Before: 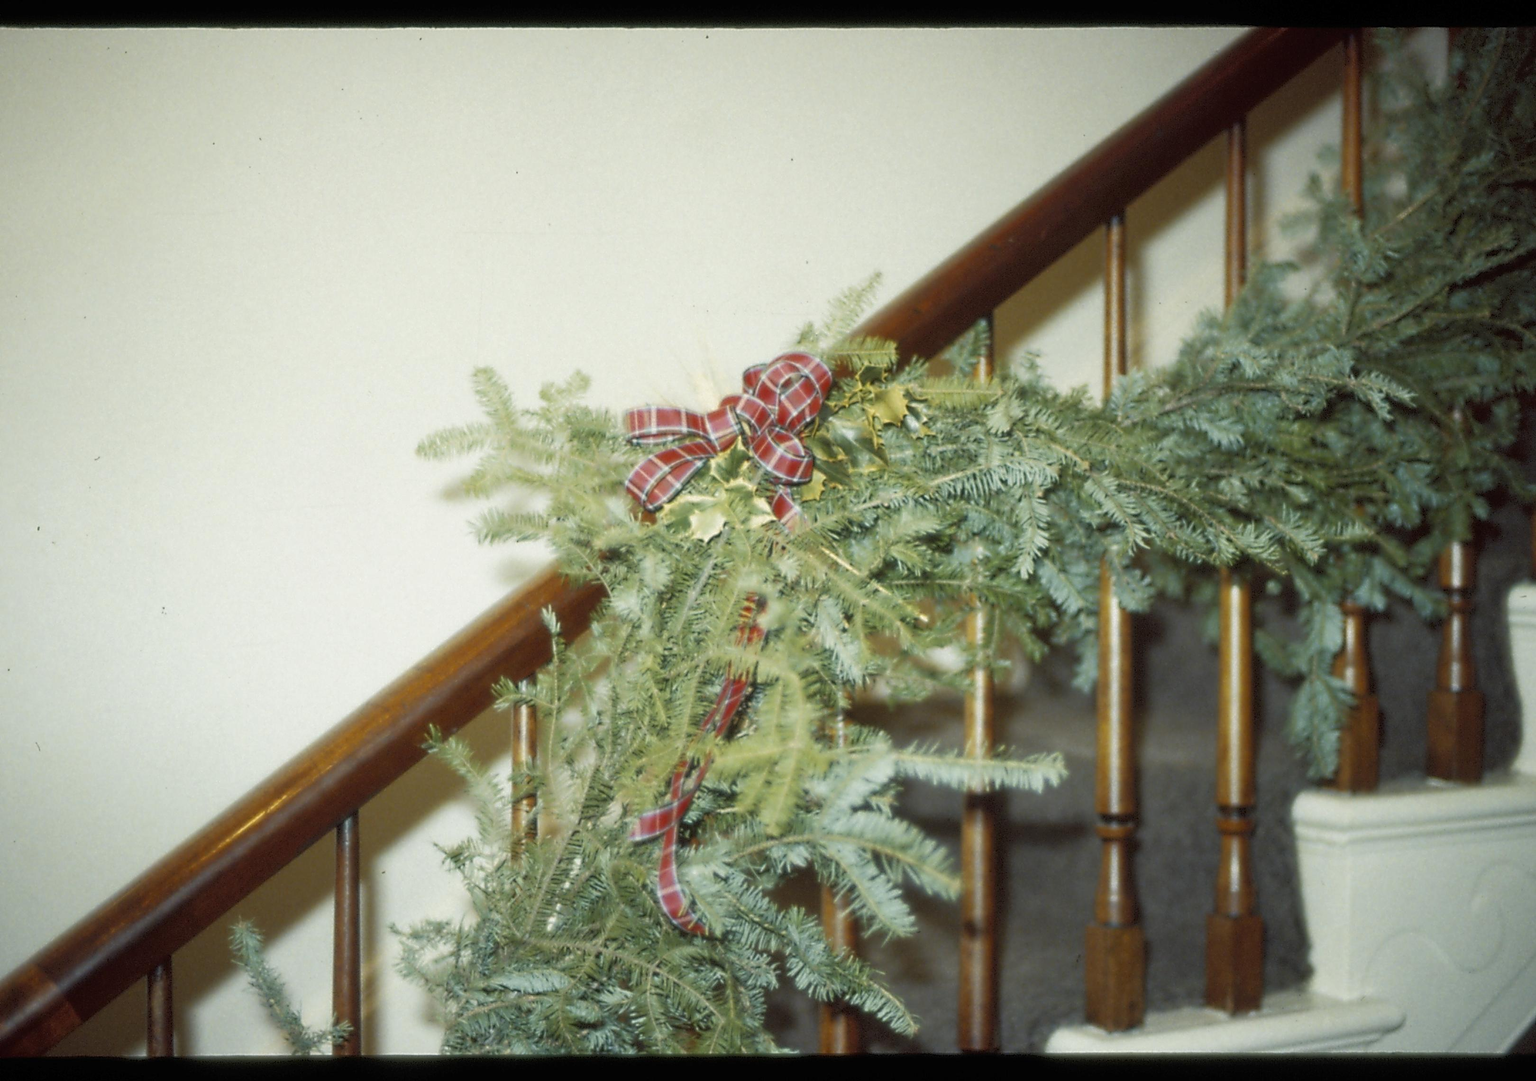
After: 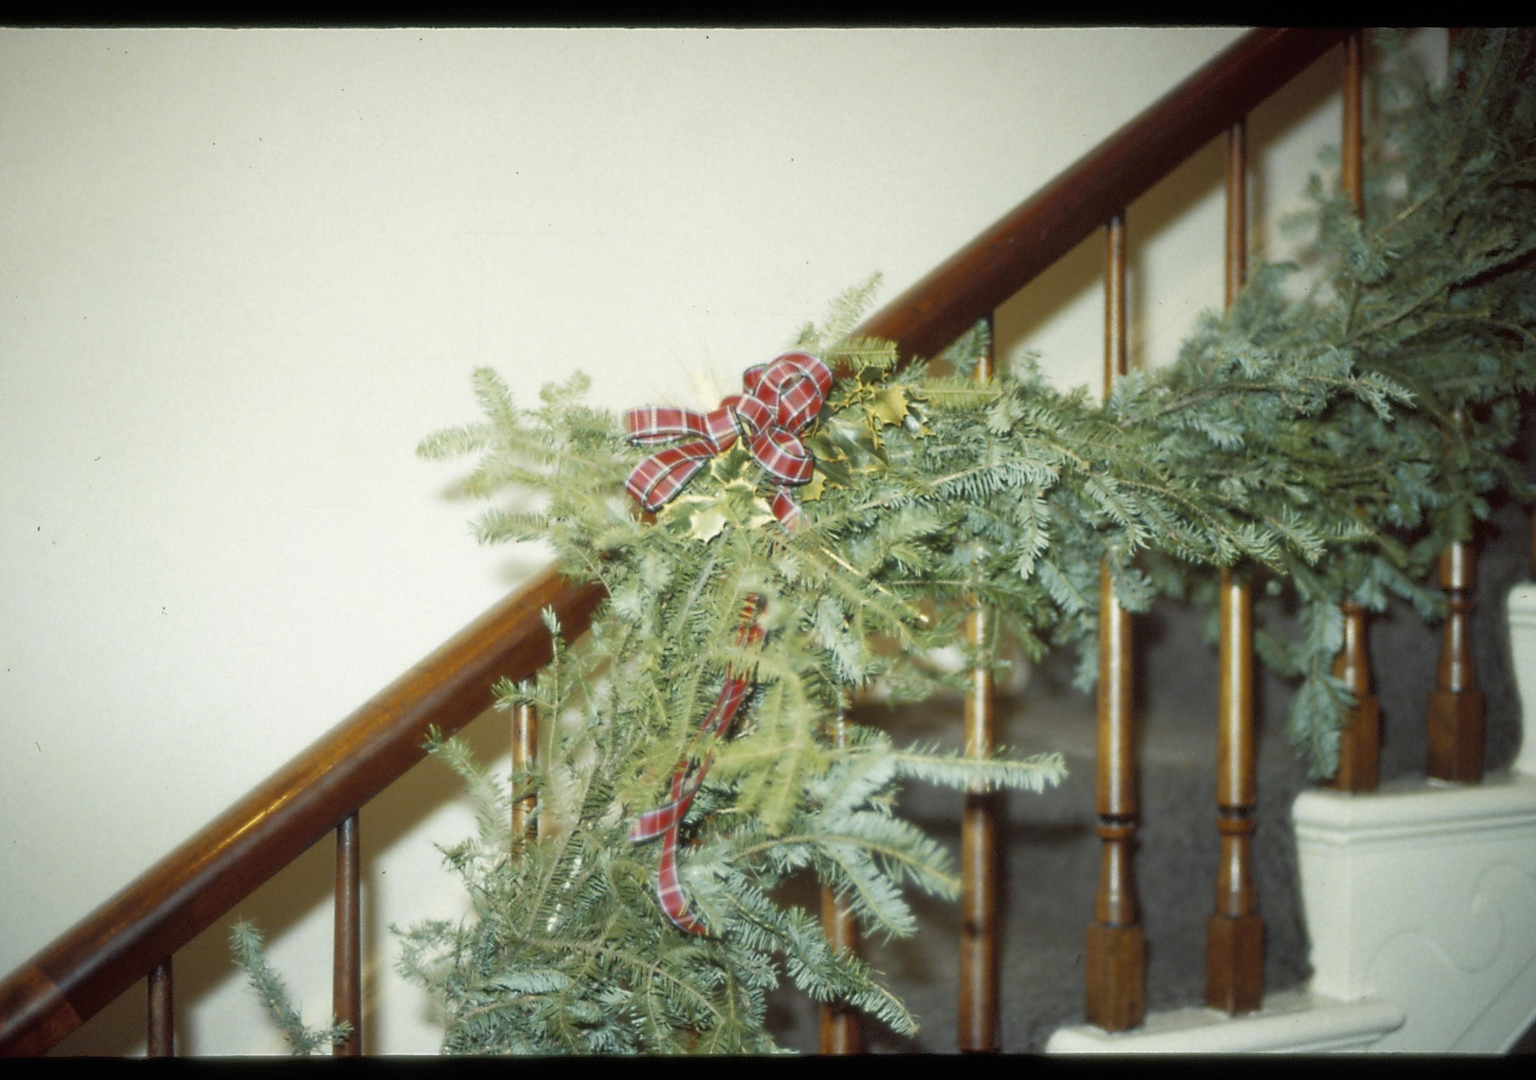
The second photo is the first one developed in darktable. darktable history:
exposure: exposure 0.081 EV, compensate highlight preservation false
